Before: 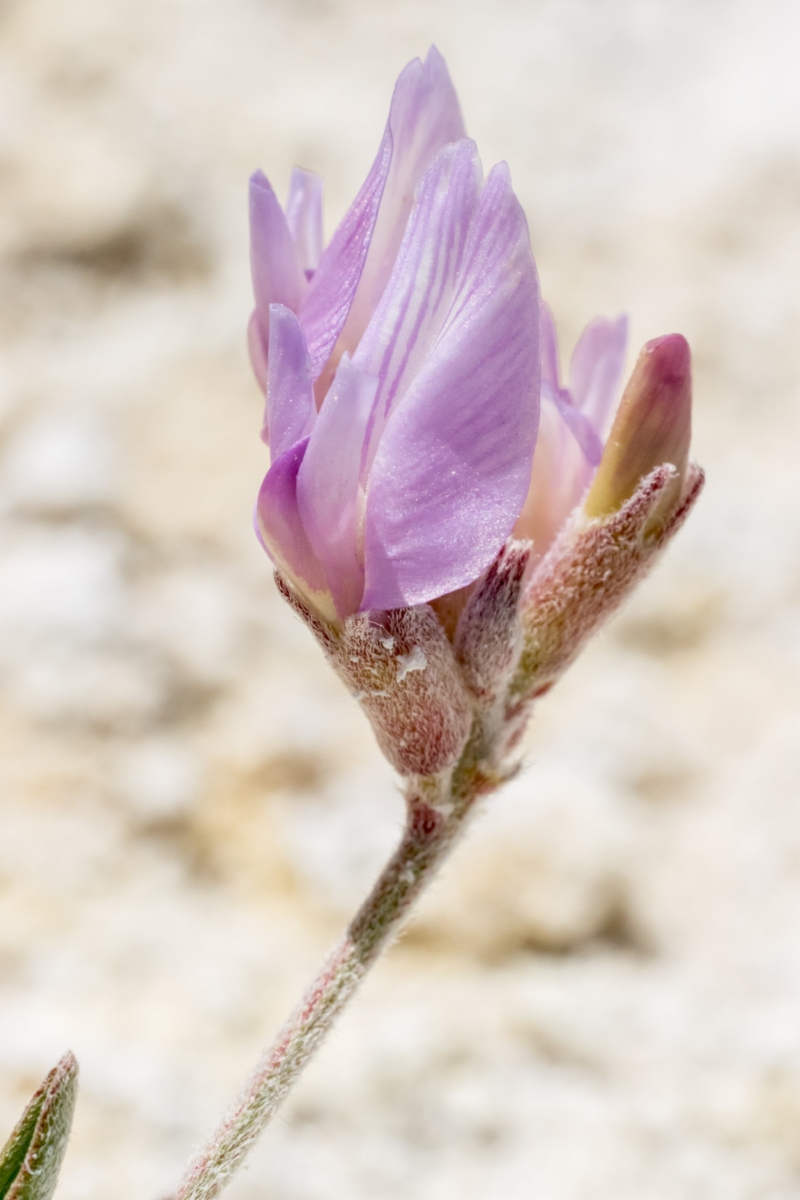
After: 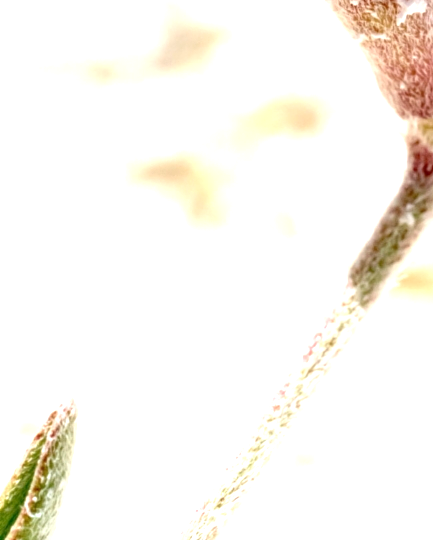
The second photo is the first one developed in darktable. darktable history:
crop and rotate: top 54.755%, right 45.783%, bottom 0.232%
exposure: exposure 1.241 EV, compensate highlight preservation false
